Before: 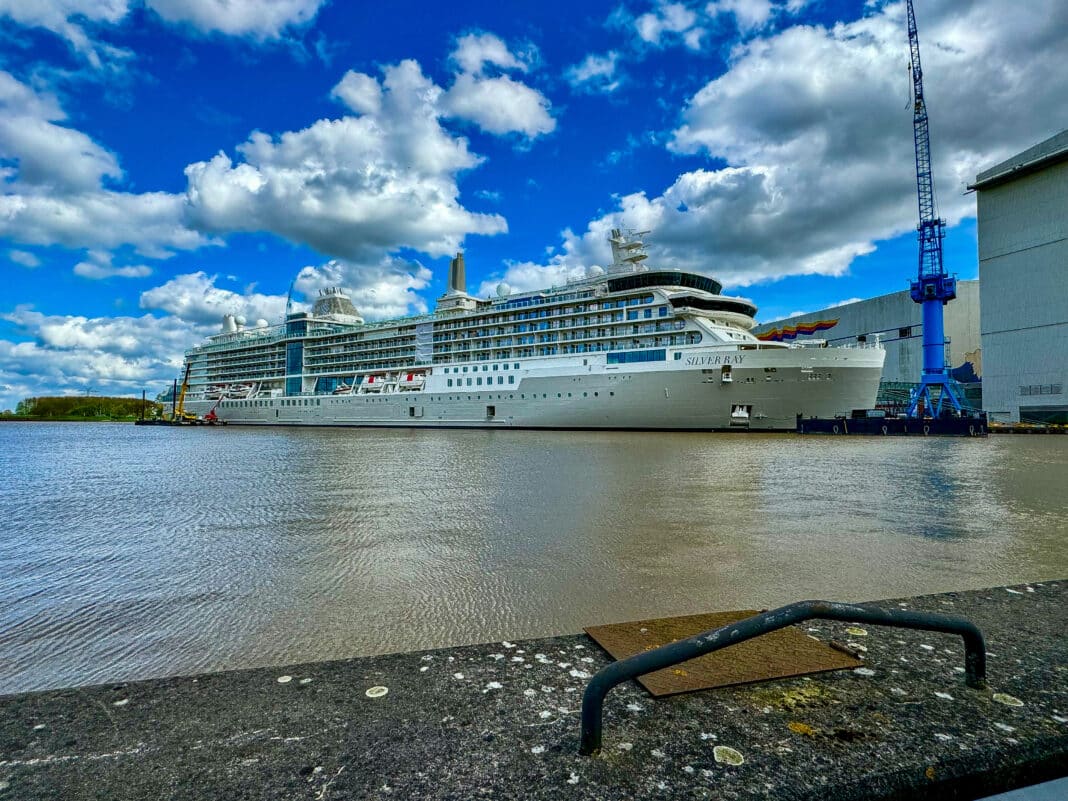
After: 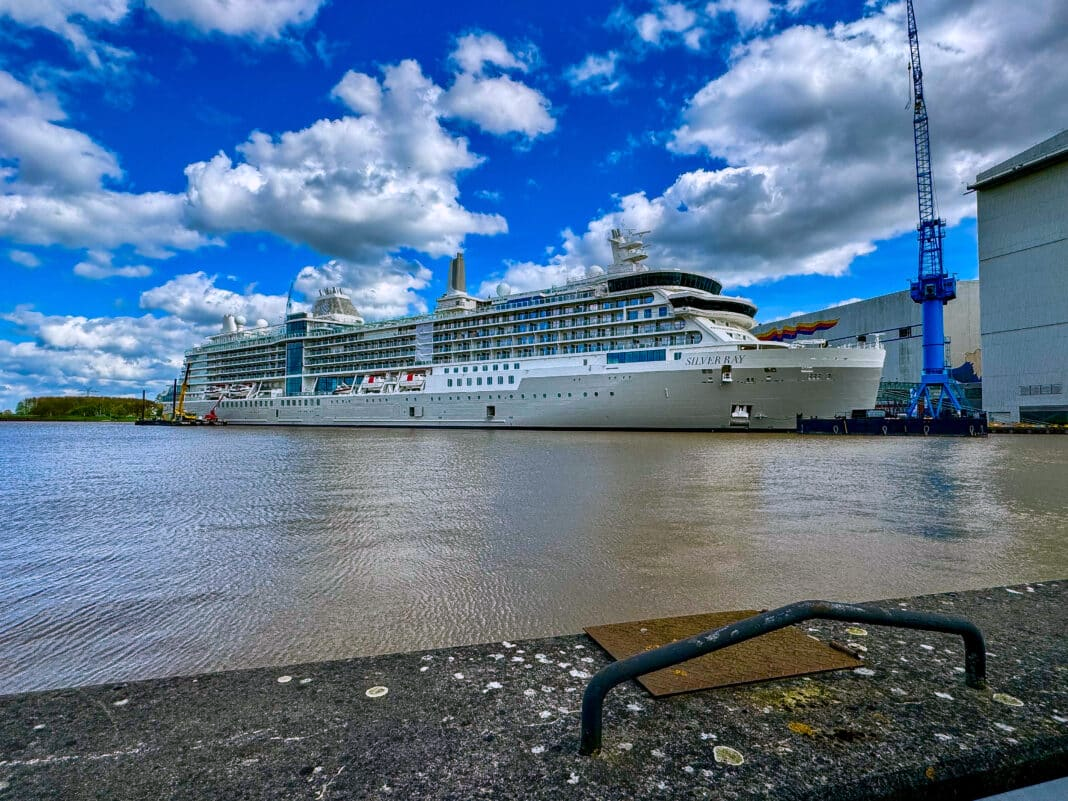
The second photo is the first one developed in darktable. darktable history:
exposure: exposure -0.116 EV, compensate exposure bias true, compensate highlight preservation false
white balance: red 1.05, blue 1.072
